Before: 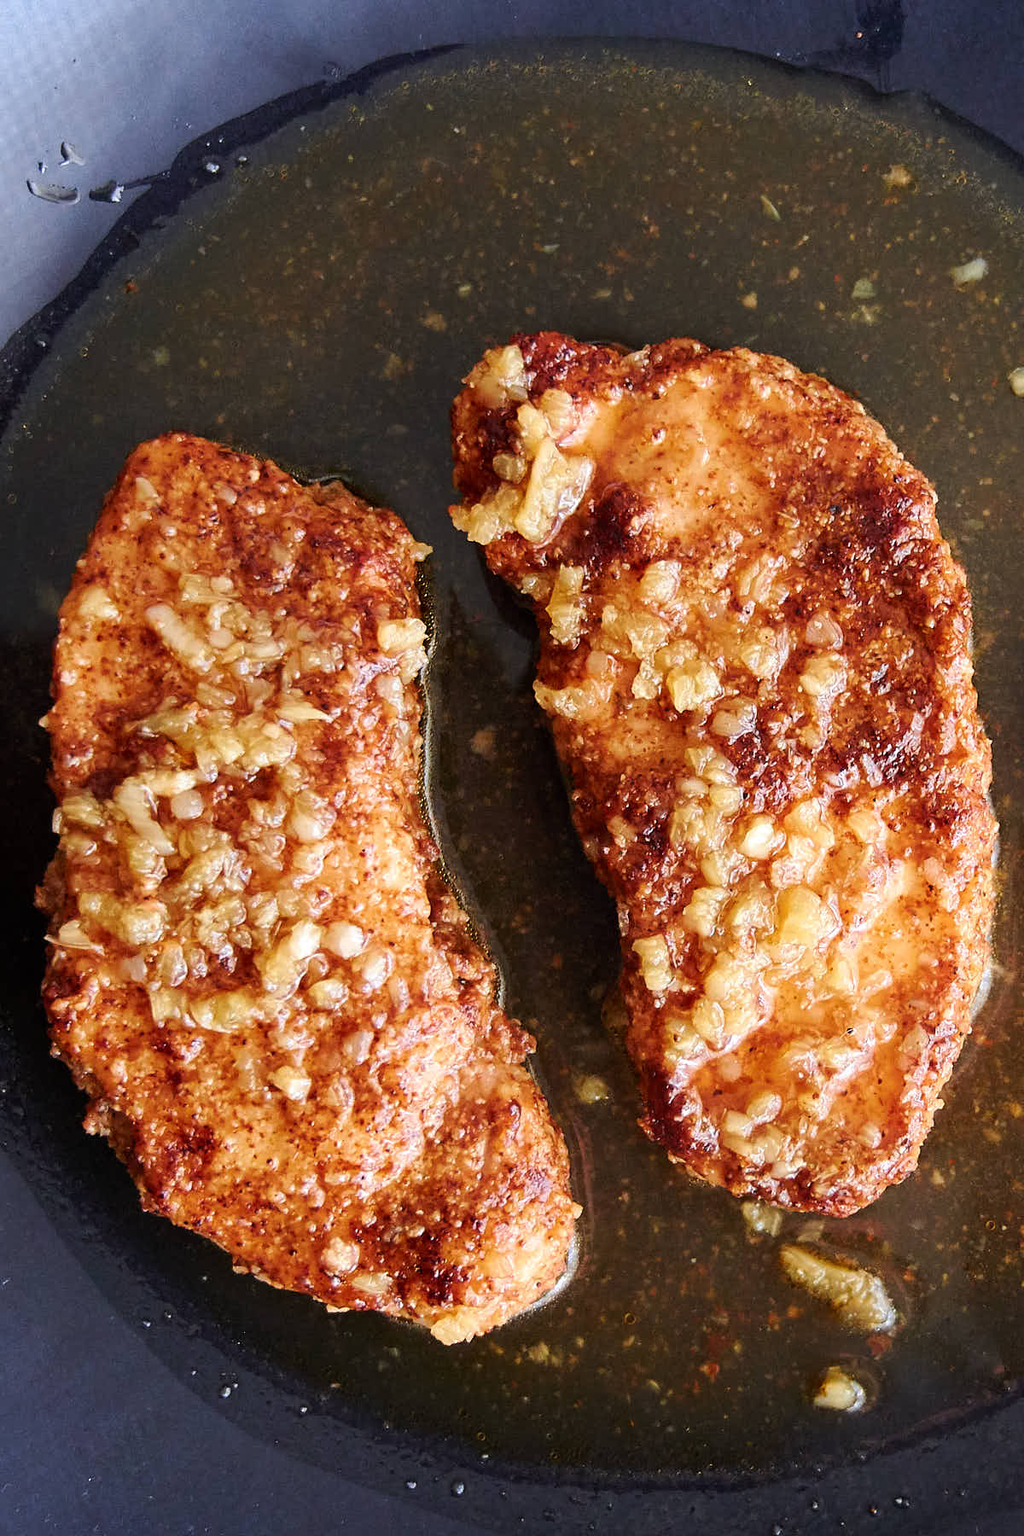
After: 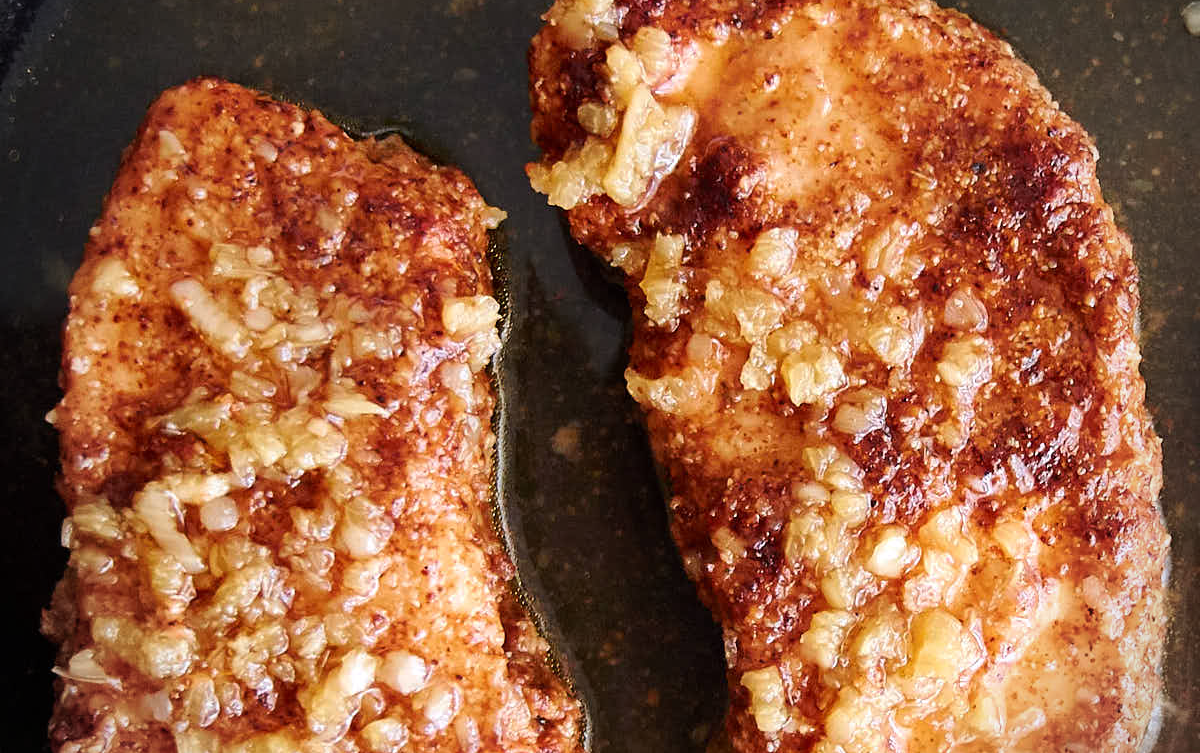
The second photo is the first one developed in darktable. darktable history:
vignetting: unbound false
crop and rotate: top 23.84%, bottom 34.294%
white balance: red 1.004, blue 1.024
